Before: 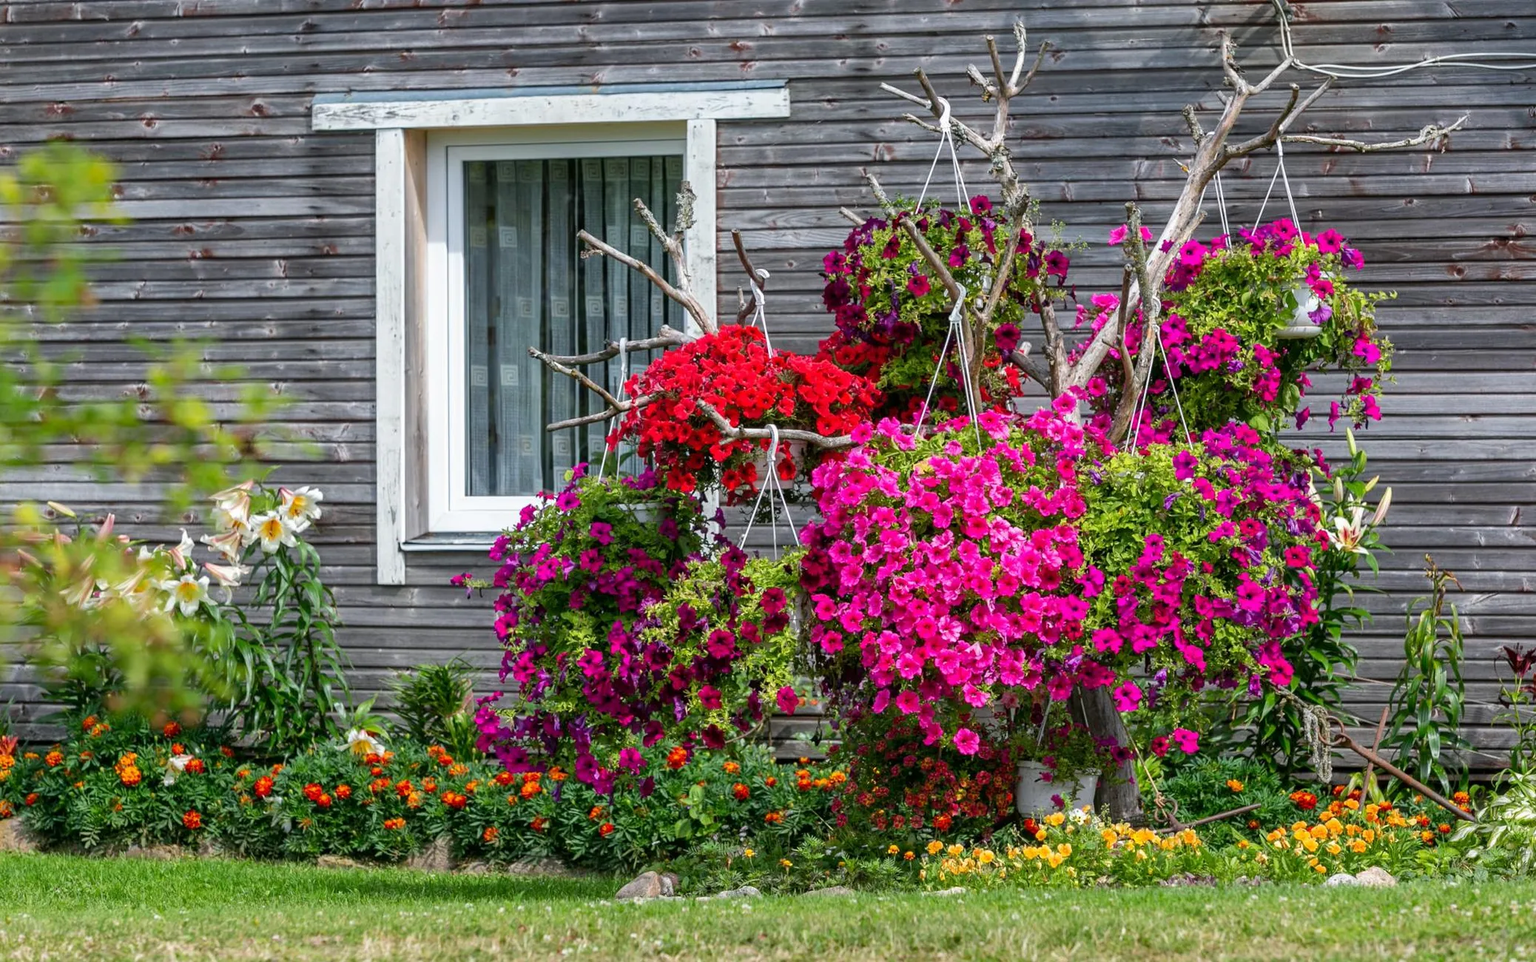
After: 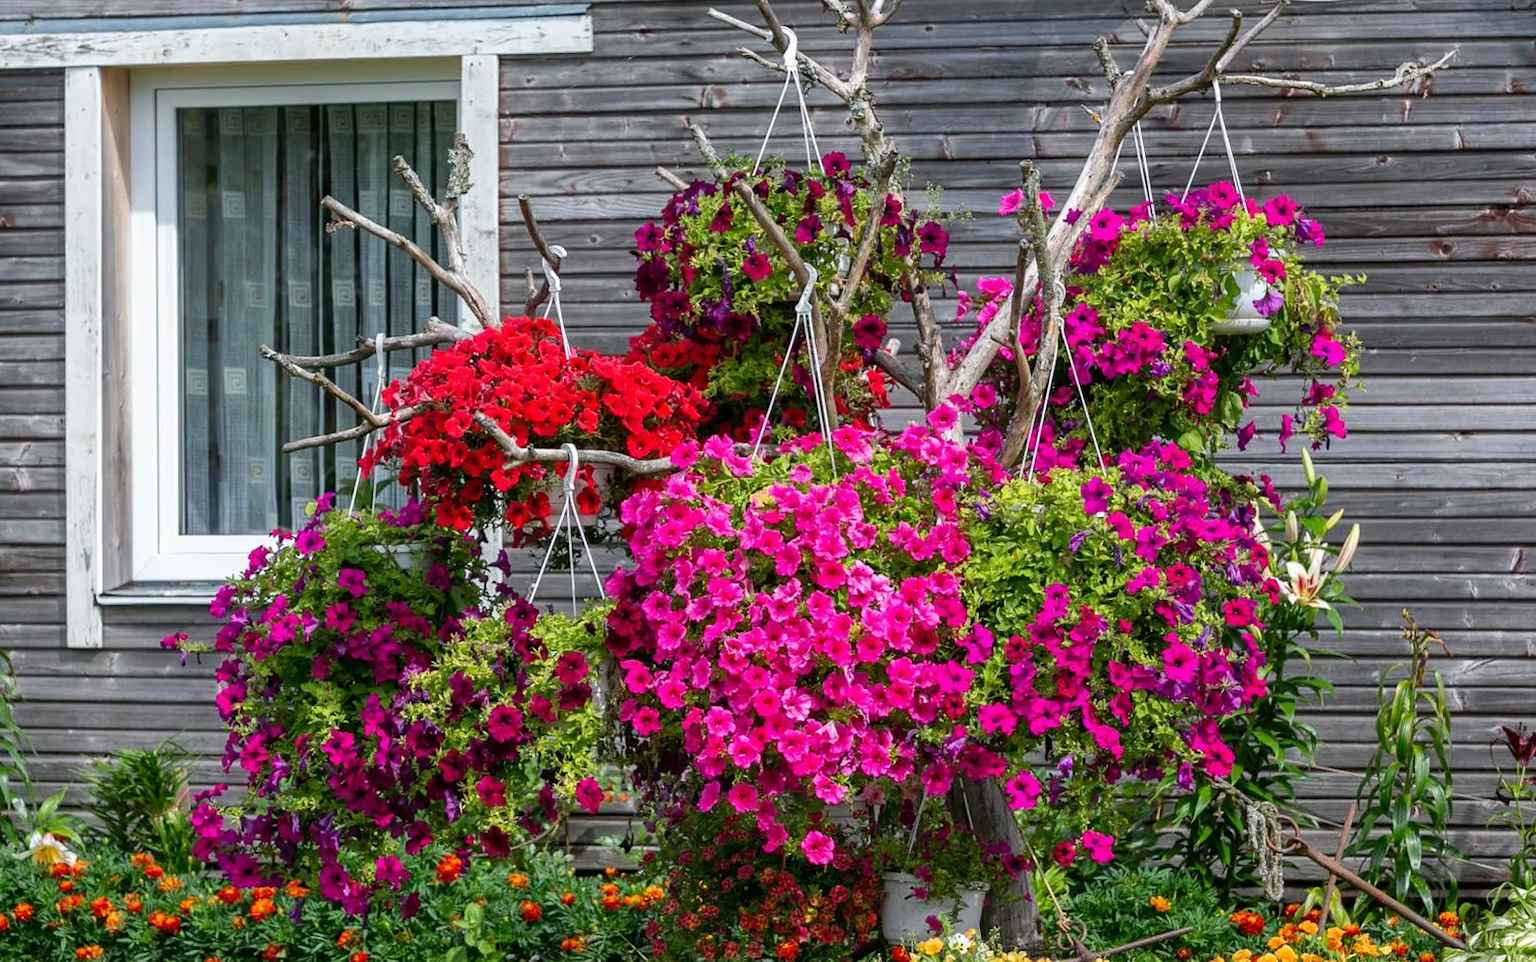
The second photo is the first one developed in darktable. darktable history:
crop and rotate: left 21.149%, top 7.957%, right 0.345%, bottom 13.465%
